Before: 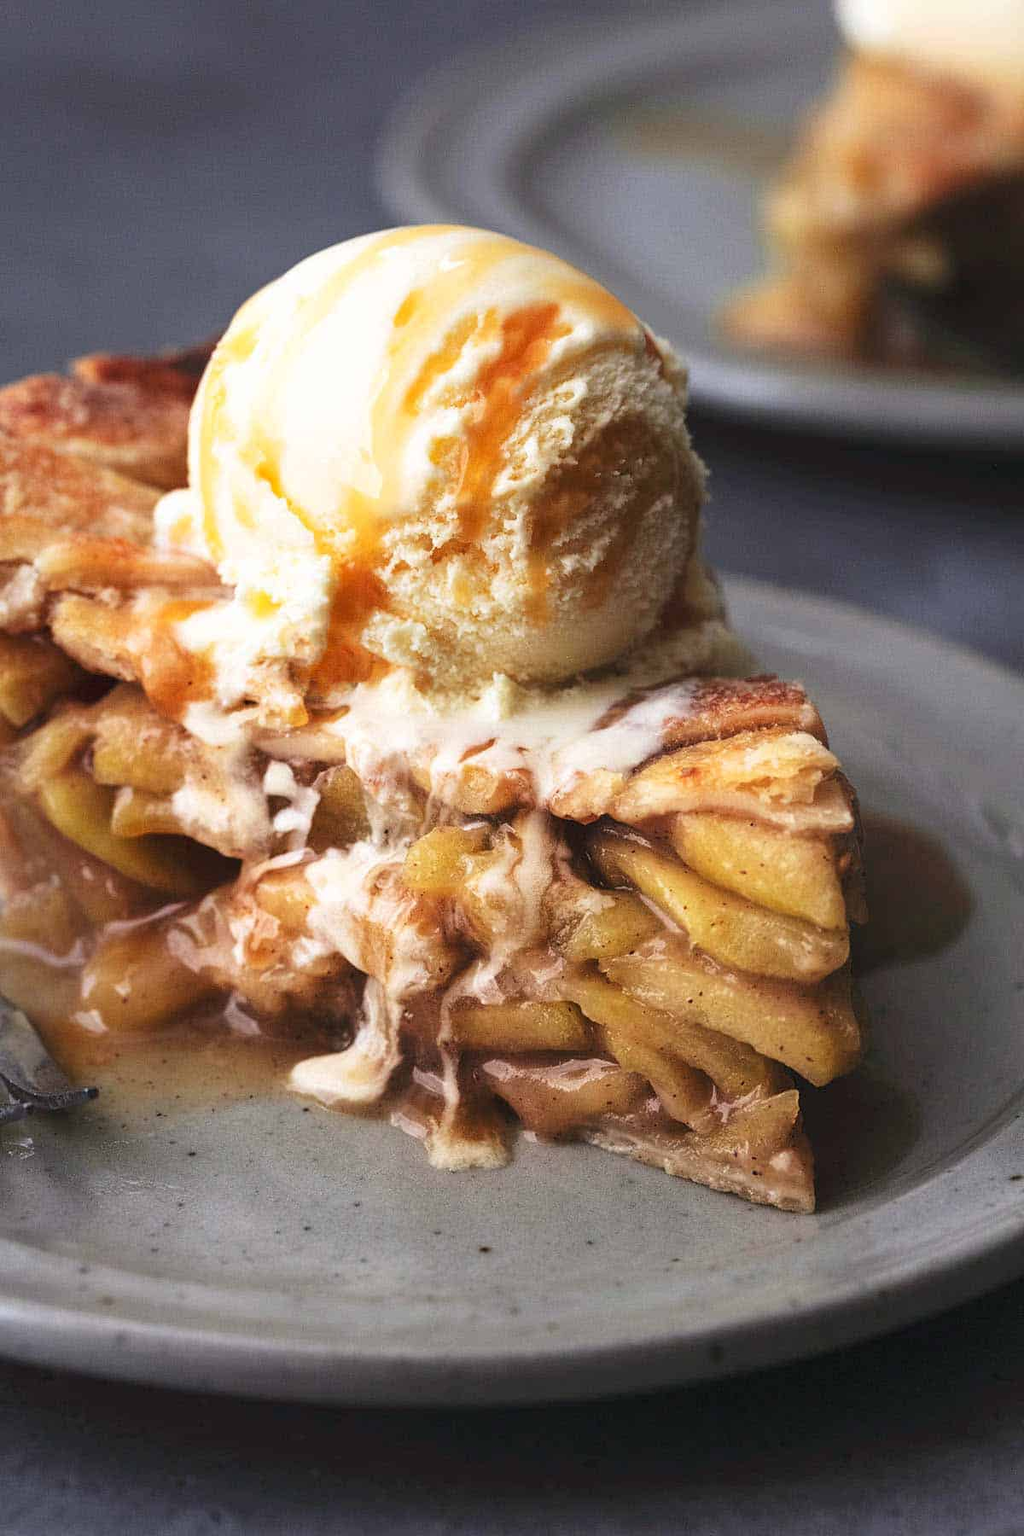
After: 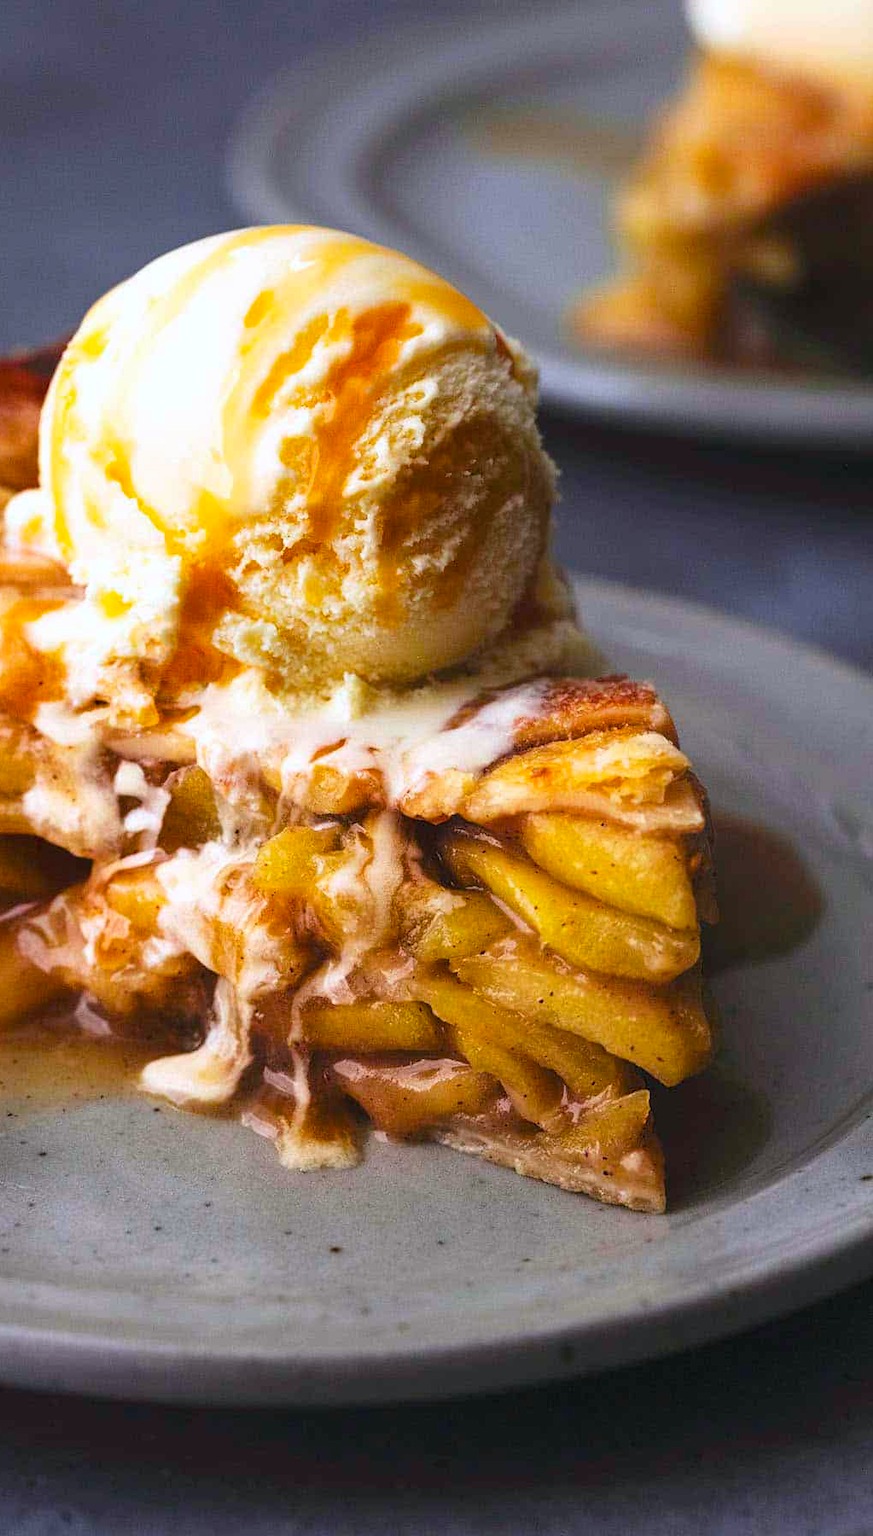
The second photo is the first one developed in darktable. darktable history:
crop and rotate: left 14.584%
color balance rgb: linear chroma grading › global chroma 15%, perceptual saturation grading › global saturation 30%
color correction: highlights a* -0.137, highlights b* -5.91, shadows a* -0.137, shadows b* -0.137
